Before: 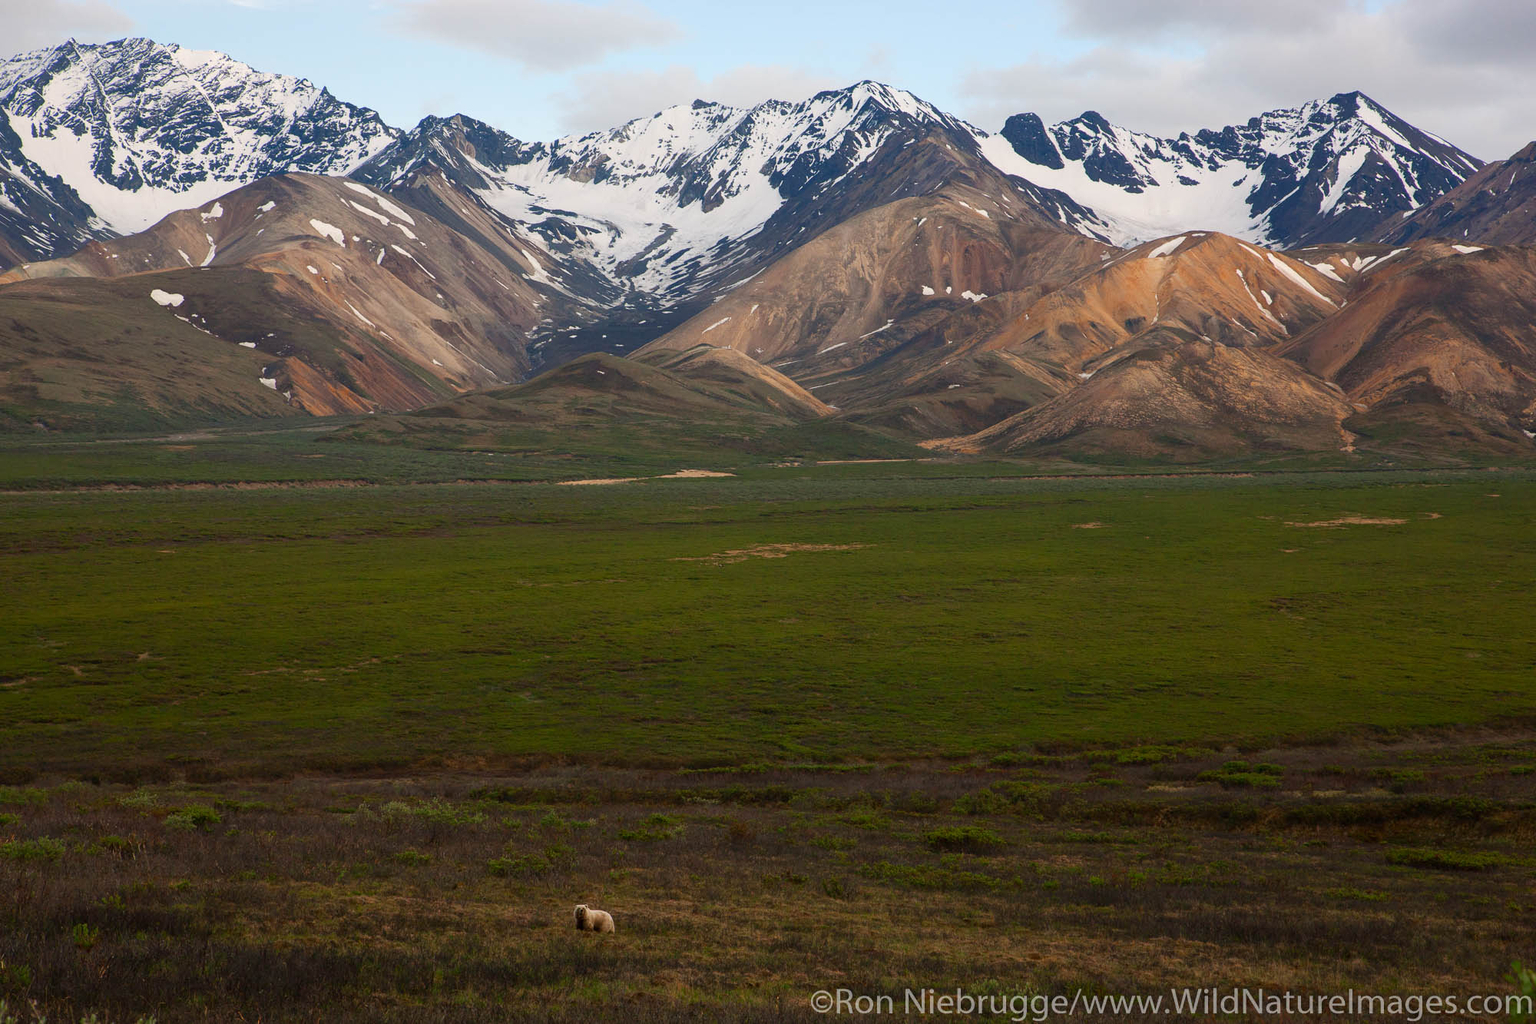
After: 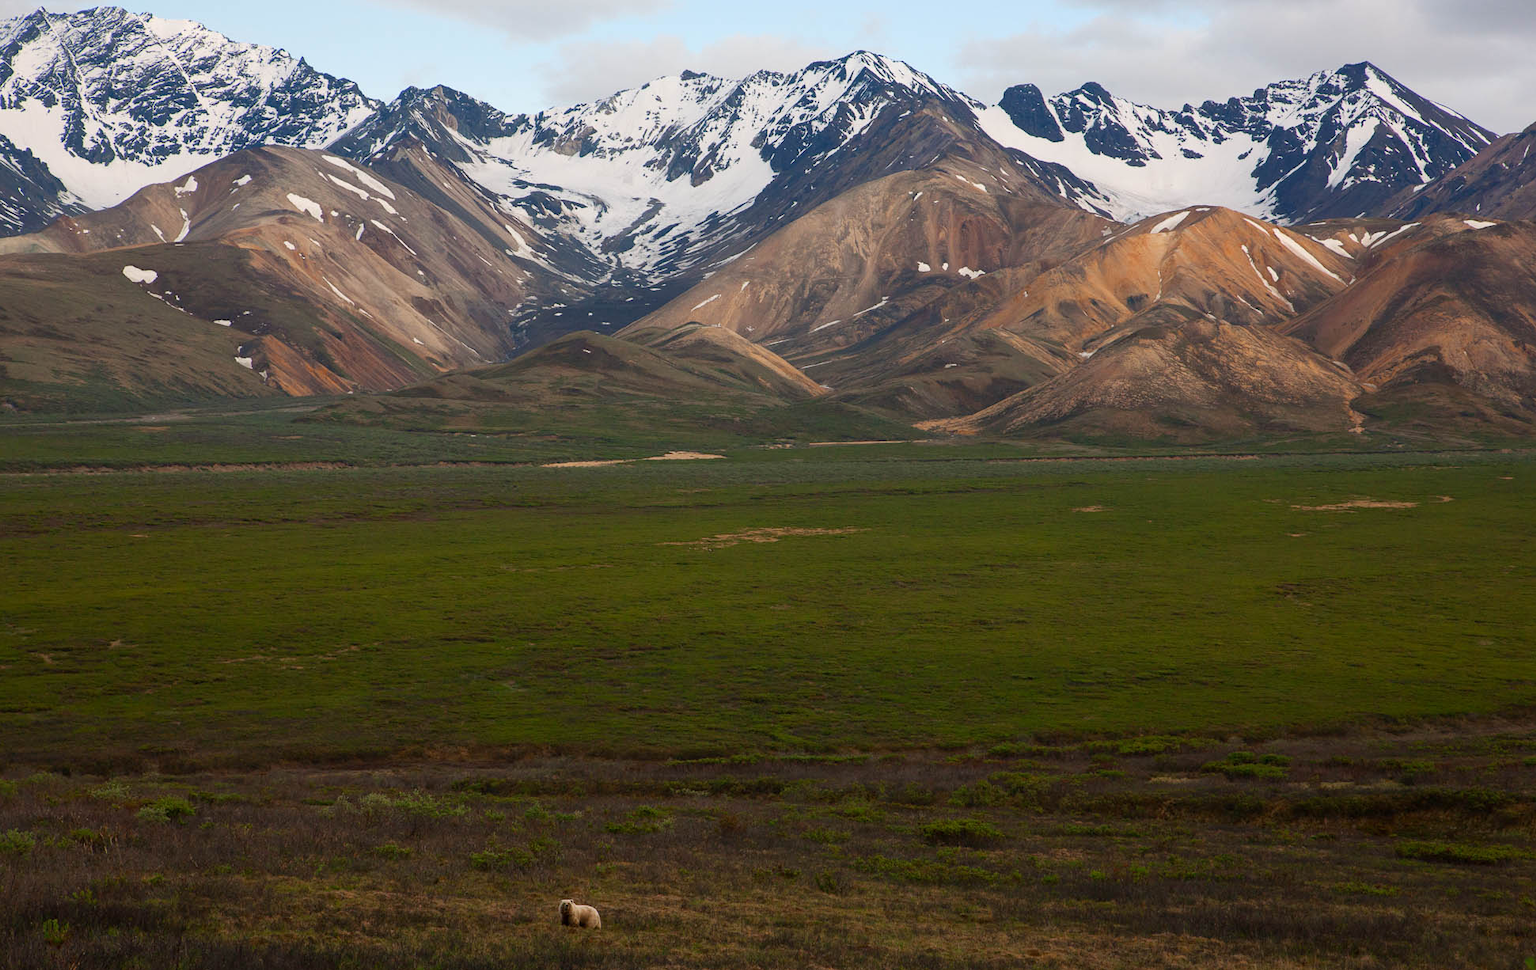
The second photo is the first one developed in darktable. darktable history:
crop: left 2.098%, top 3.141%, right 0.809%, bottom 4.881%
